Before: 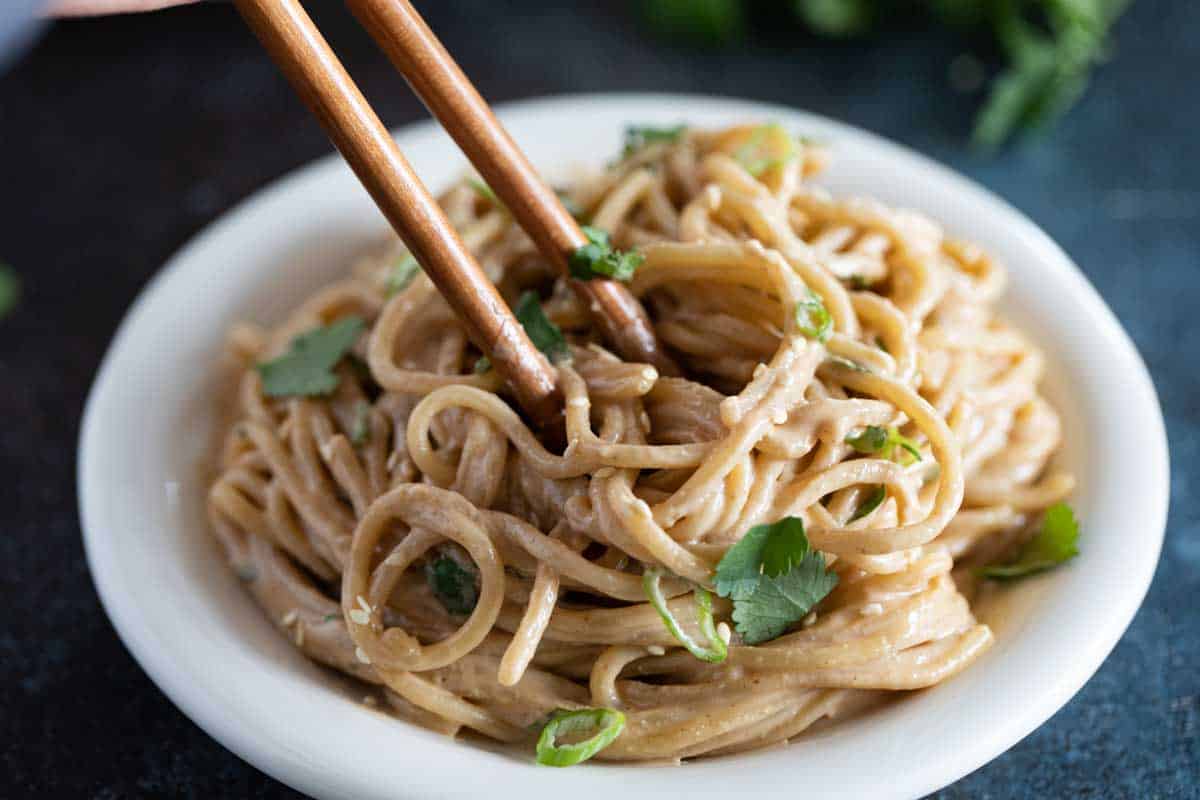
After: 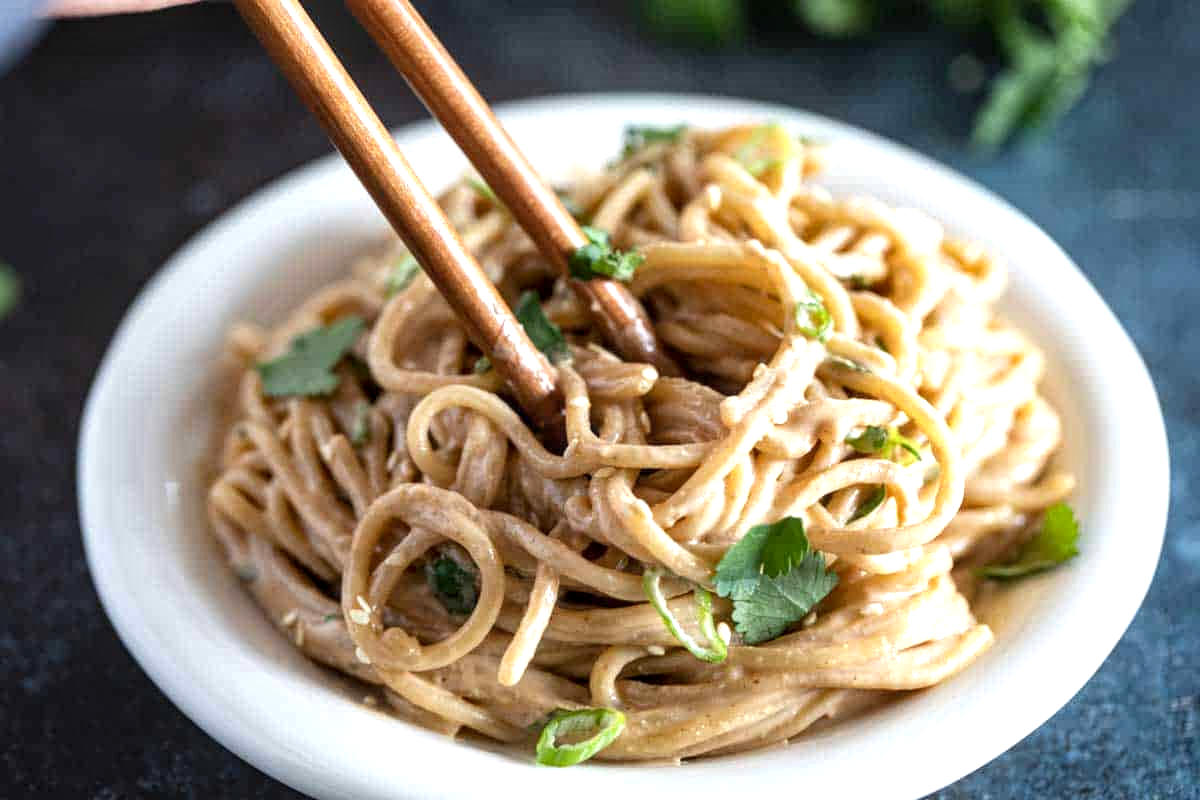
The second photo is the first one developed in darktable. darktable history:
local contrast: detail 130%
exposure: exposure 0.556 EV, compensate highlight preservation false
